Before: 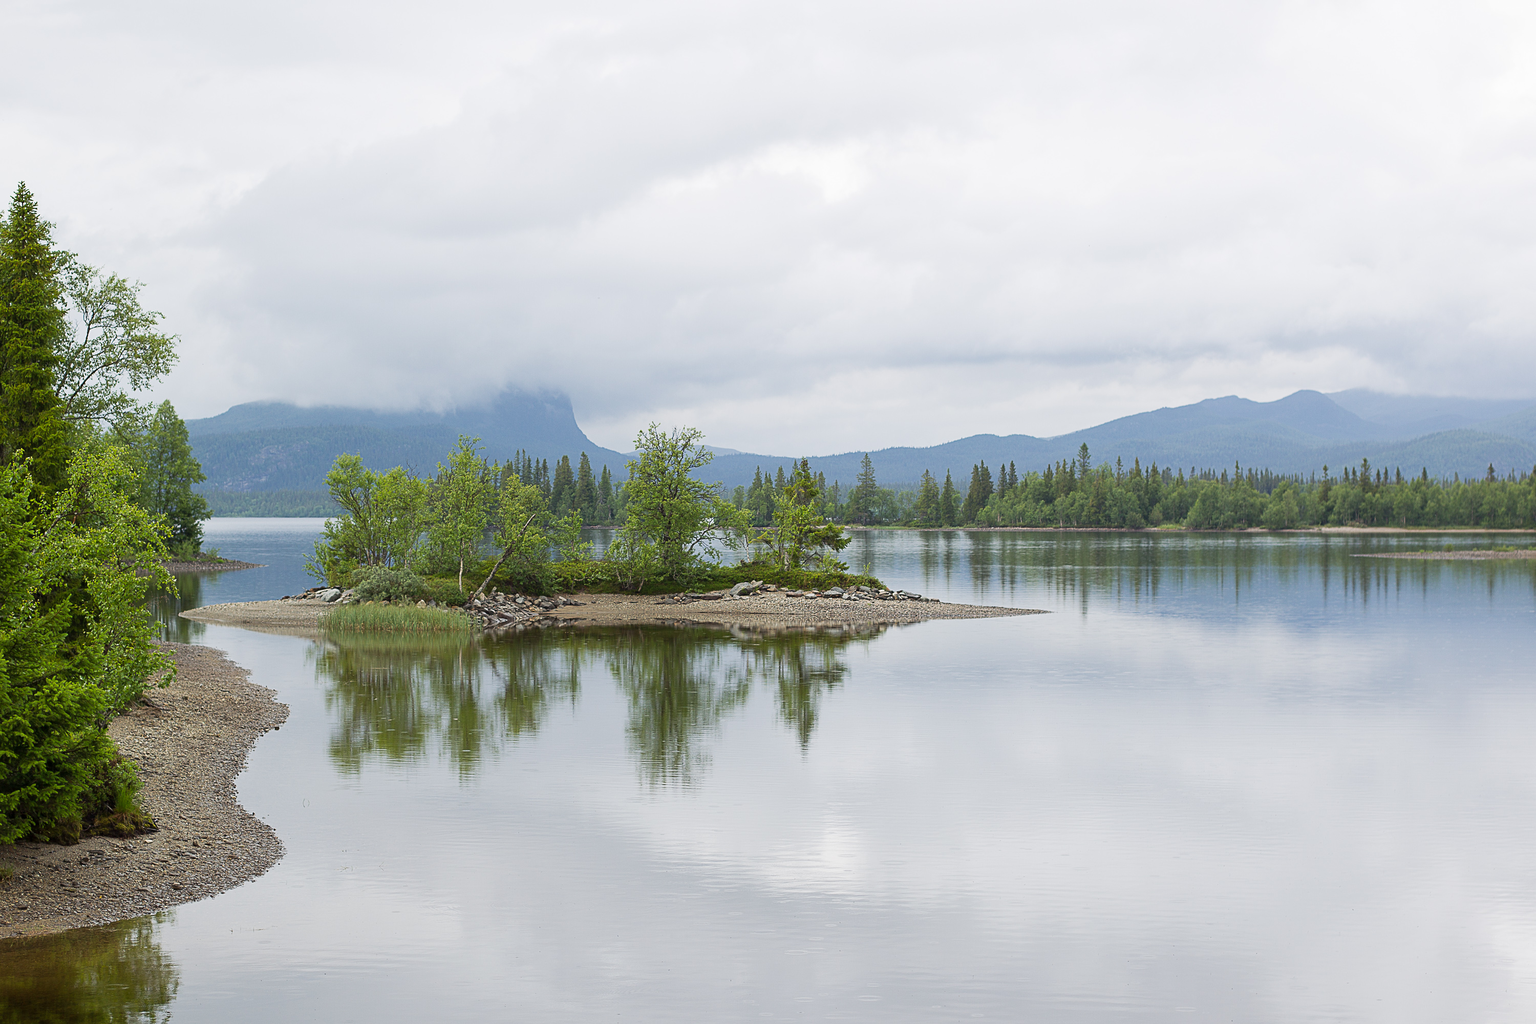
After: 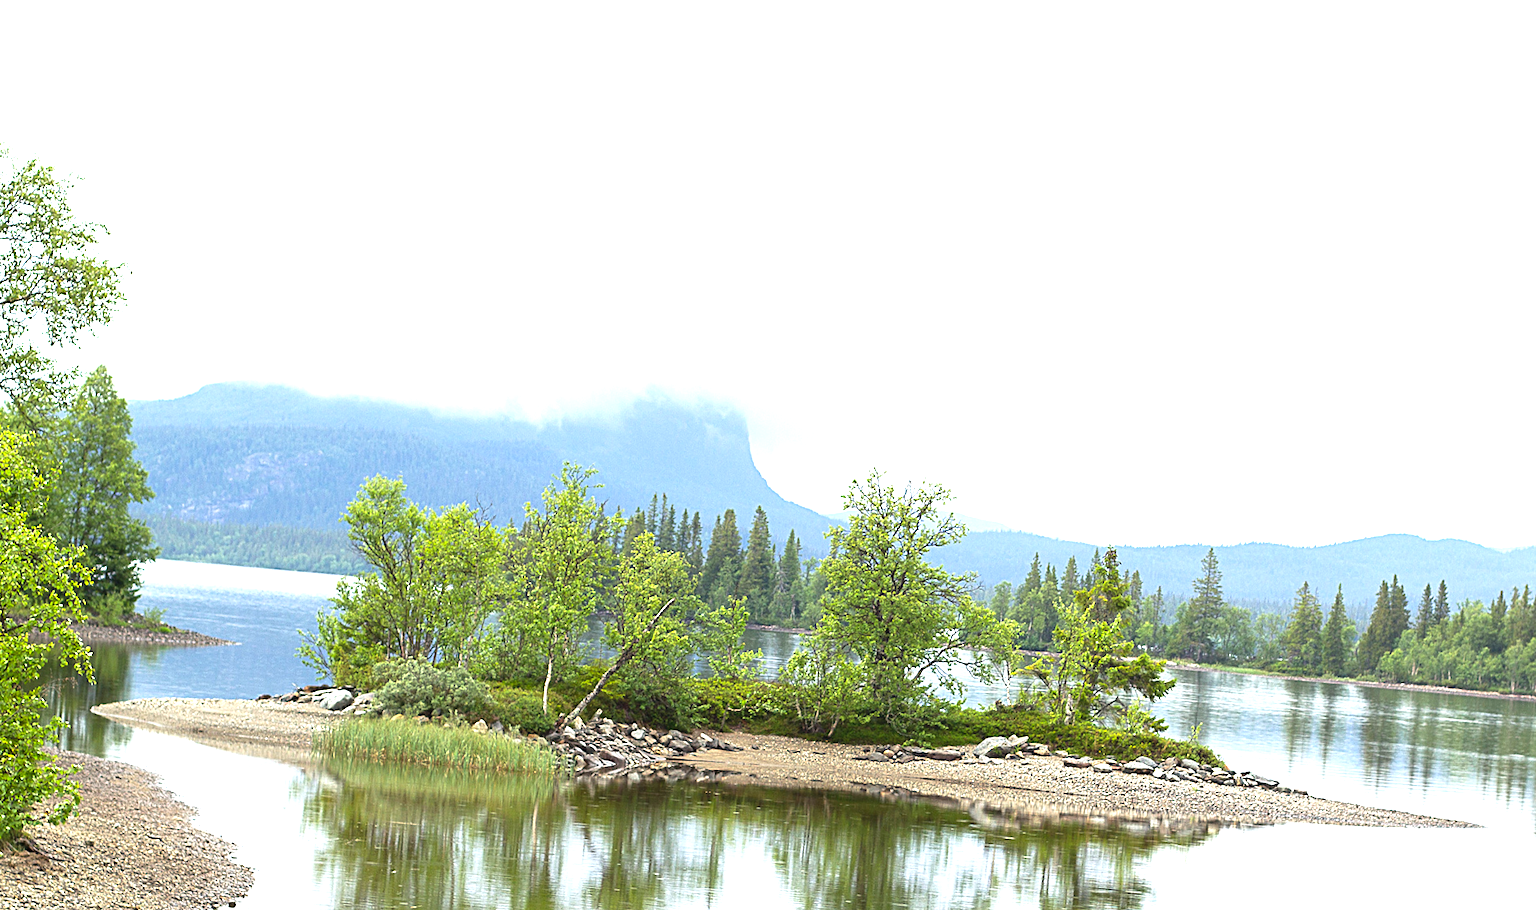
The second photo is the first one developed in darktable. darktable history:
crop and rotate: angle -4.99°, left 2.122%, top 6.945%, right 27.566%, bottom 30.519%
levels: levels [0, 0.352, 0.703]
